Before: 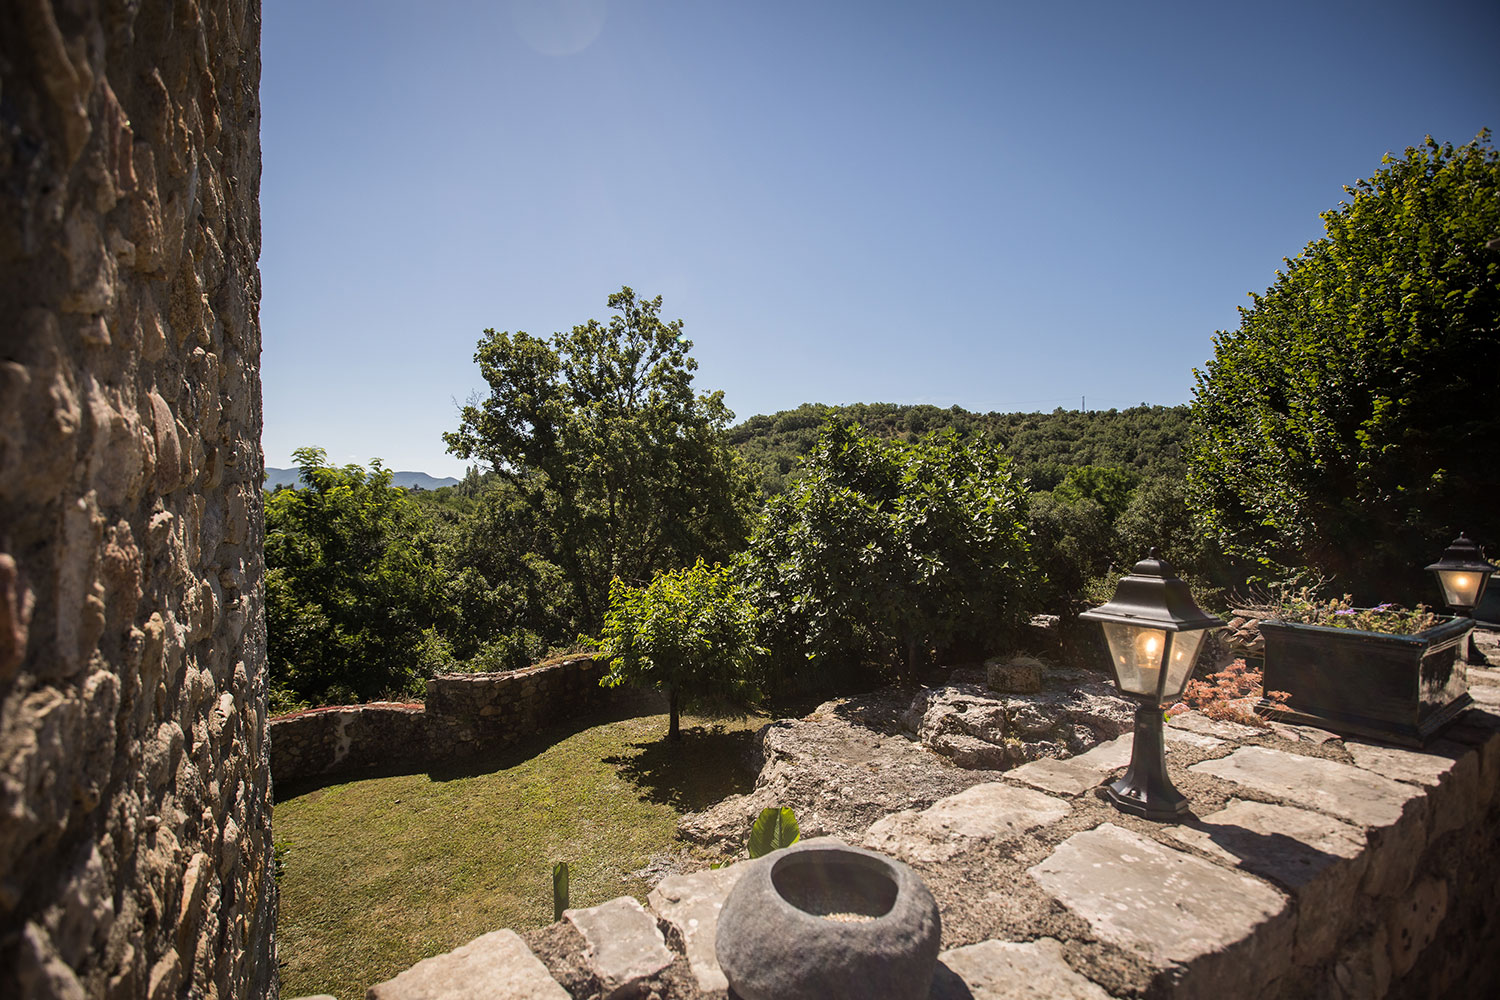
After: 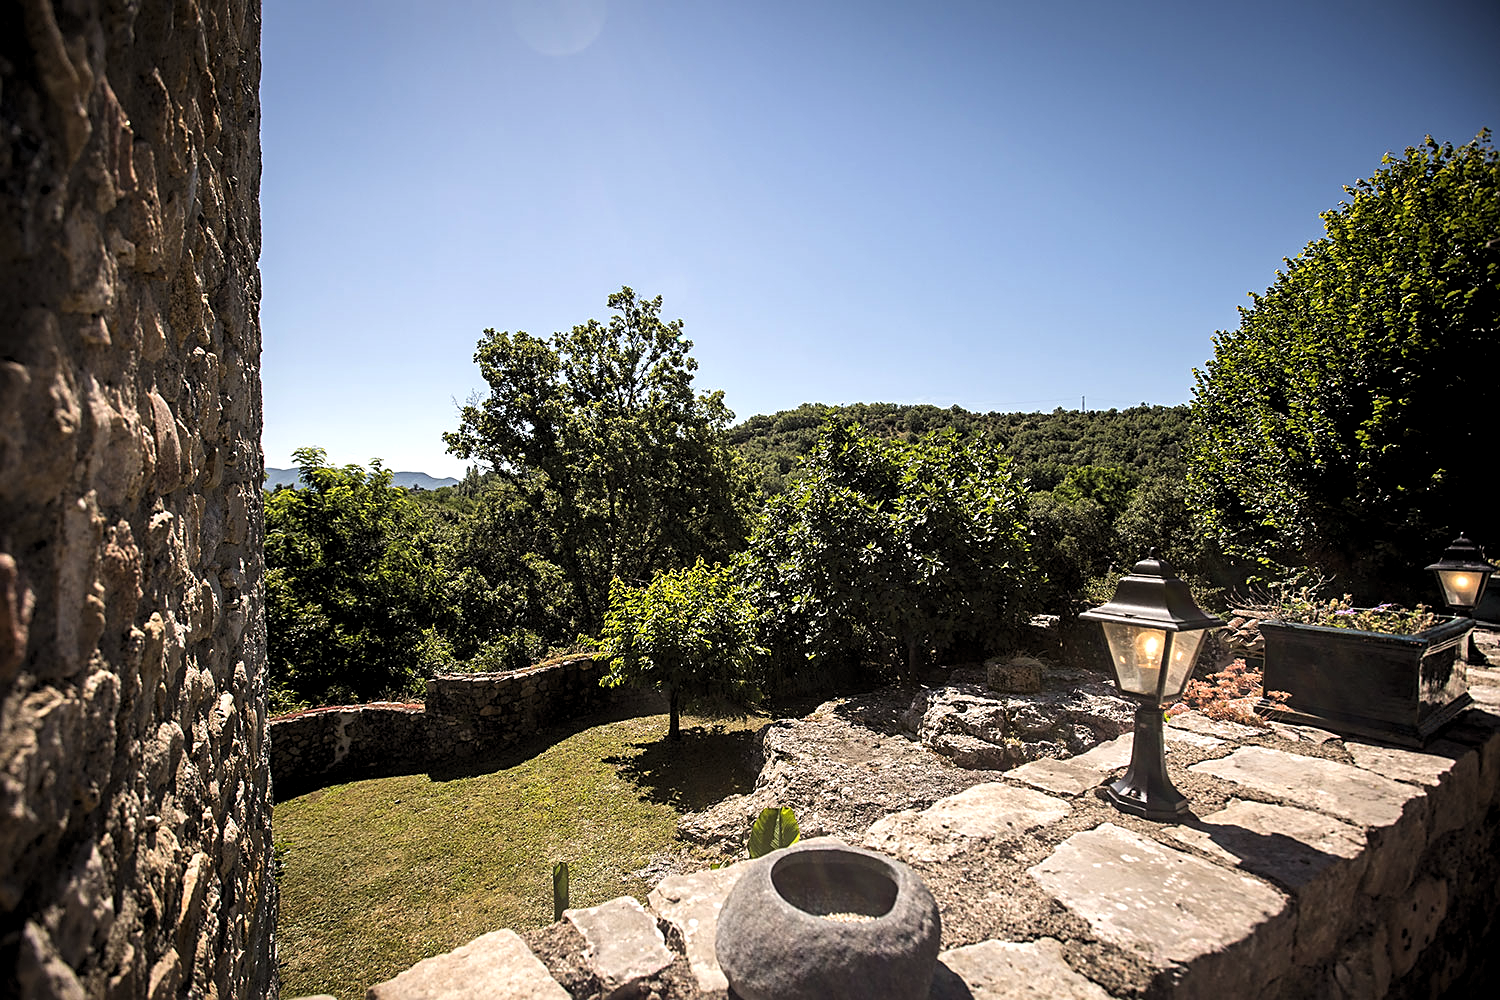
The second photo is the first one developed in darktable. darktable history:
exposure: exposure 0.188 EV, compensate highlight preservation false
levels: levels [0.062, 0.494, 0.925]
sharpen: on, module defaults
